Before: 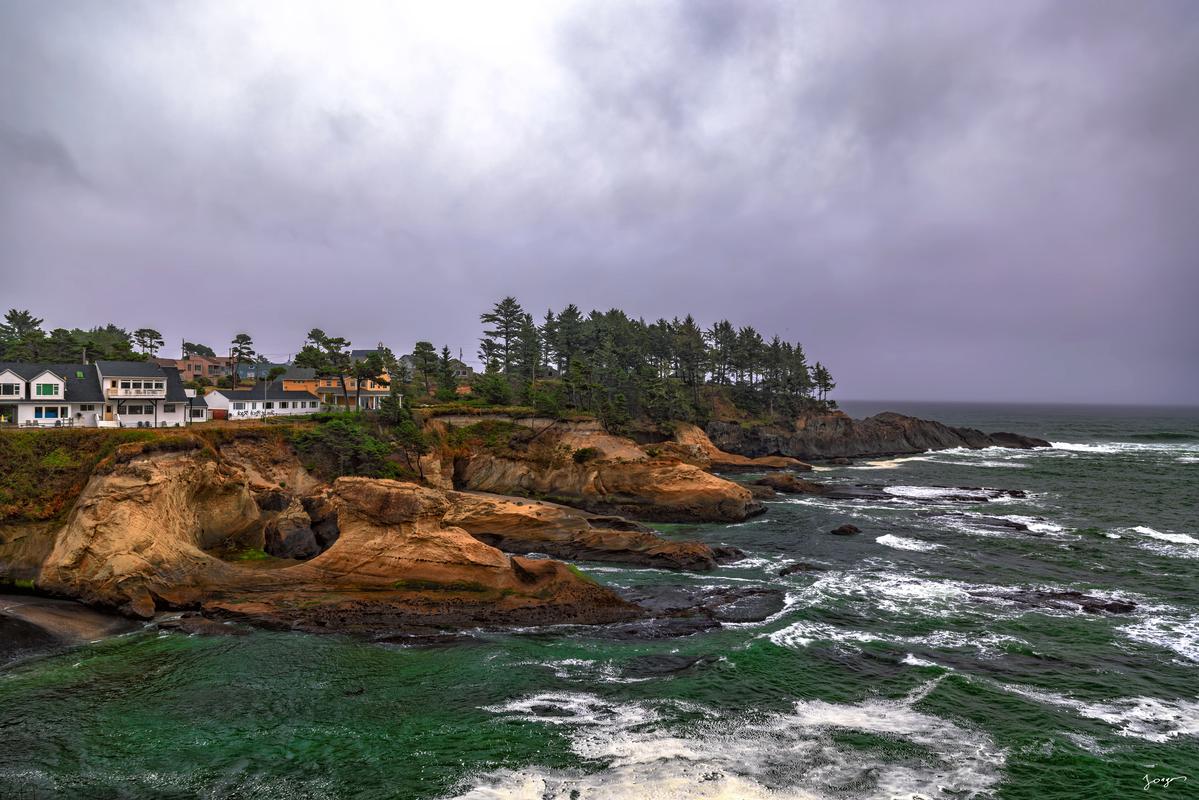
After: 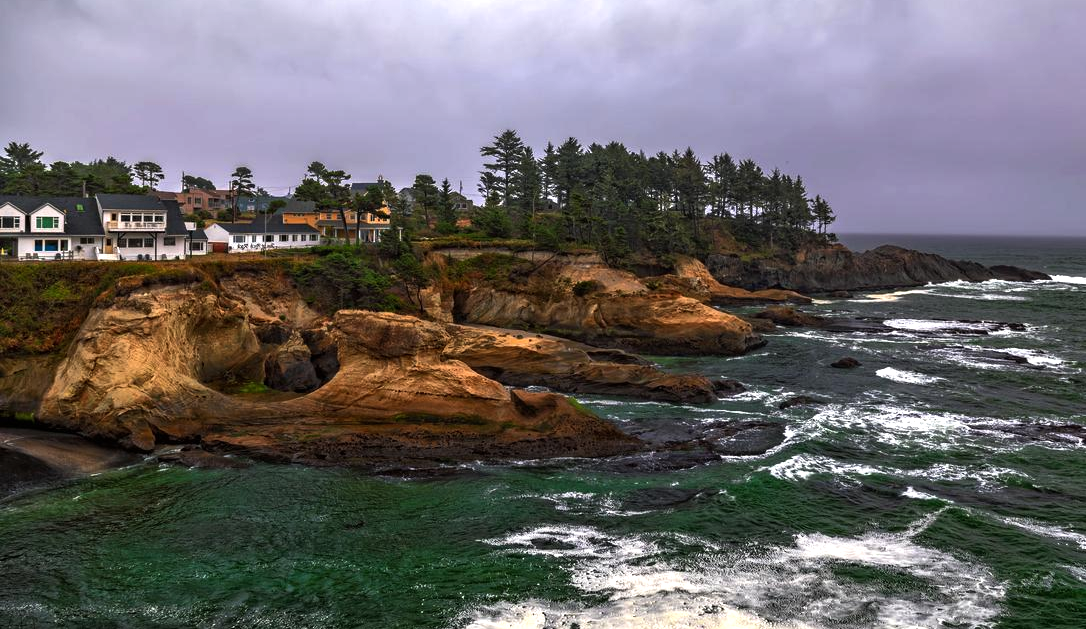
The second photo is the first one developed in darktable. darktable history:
color balance rgb: perceptual saturation grading › global saturation 0.118%, perceptual brilliance grading › global brilliance -18.377%, perceptual brilliance grading › highlights 29.085%, global vibrance 20%
crop: top 20.956%, right 9.345%, bottom 0.34%
